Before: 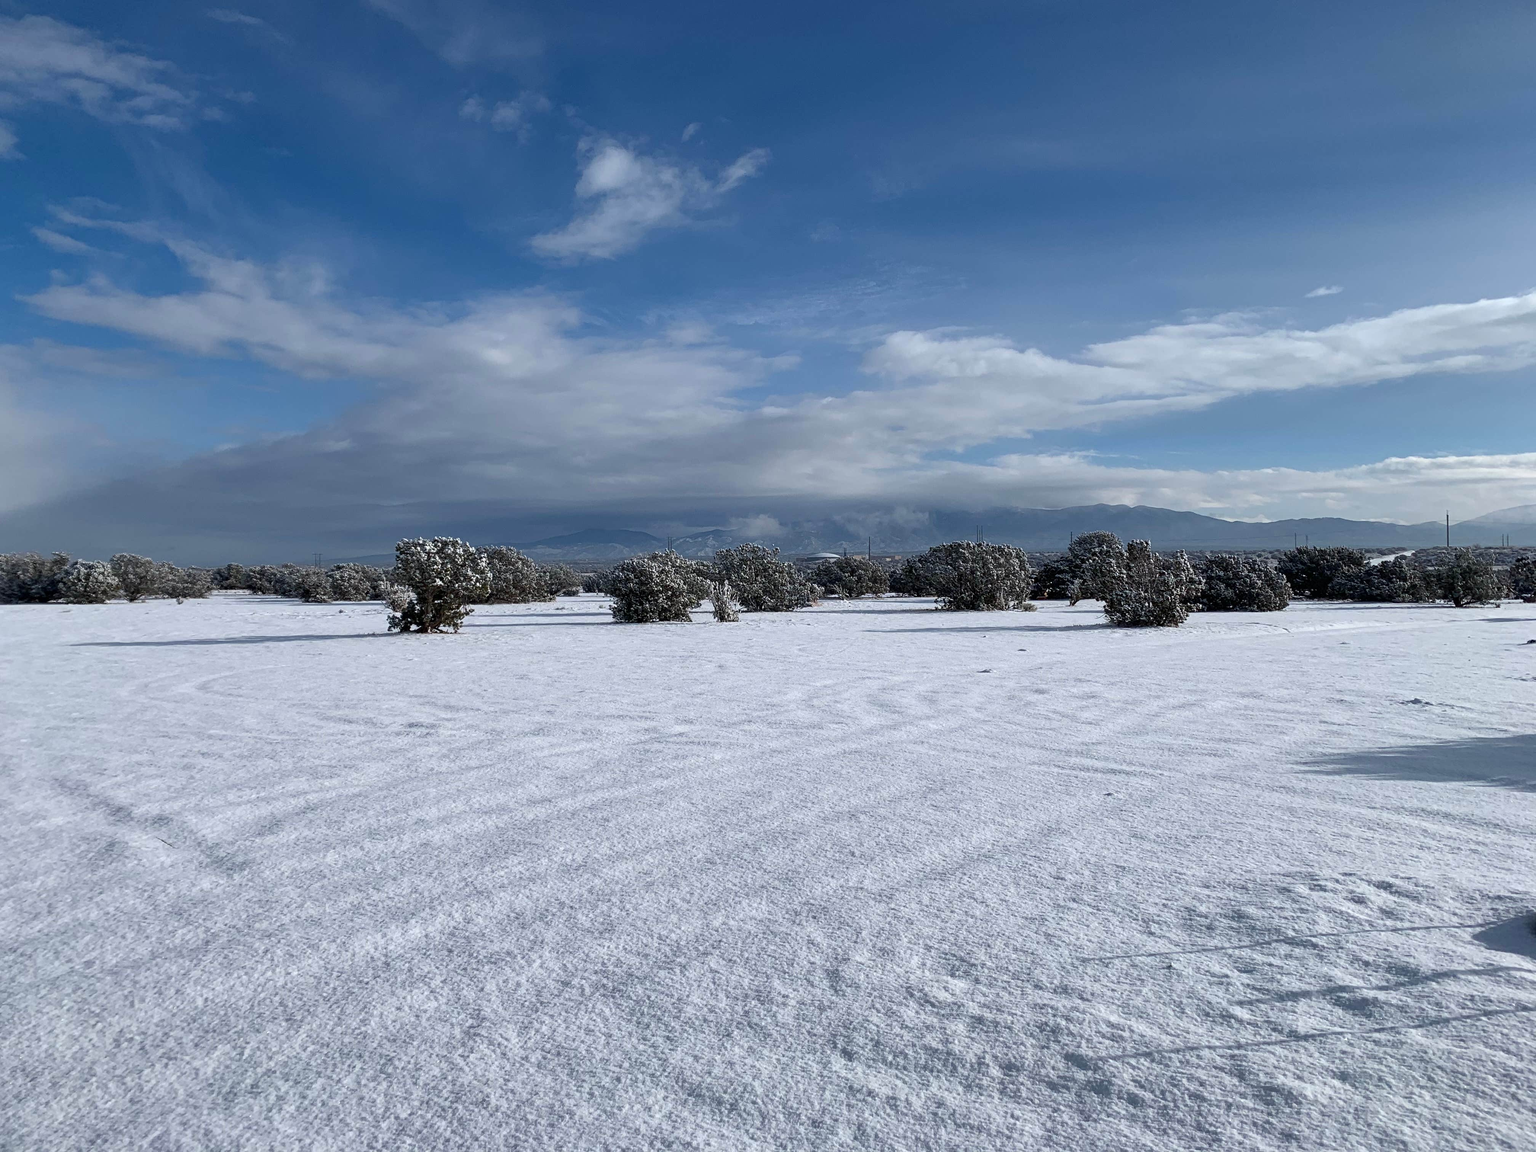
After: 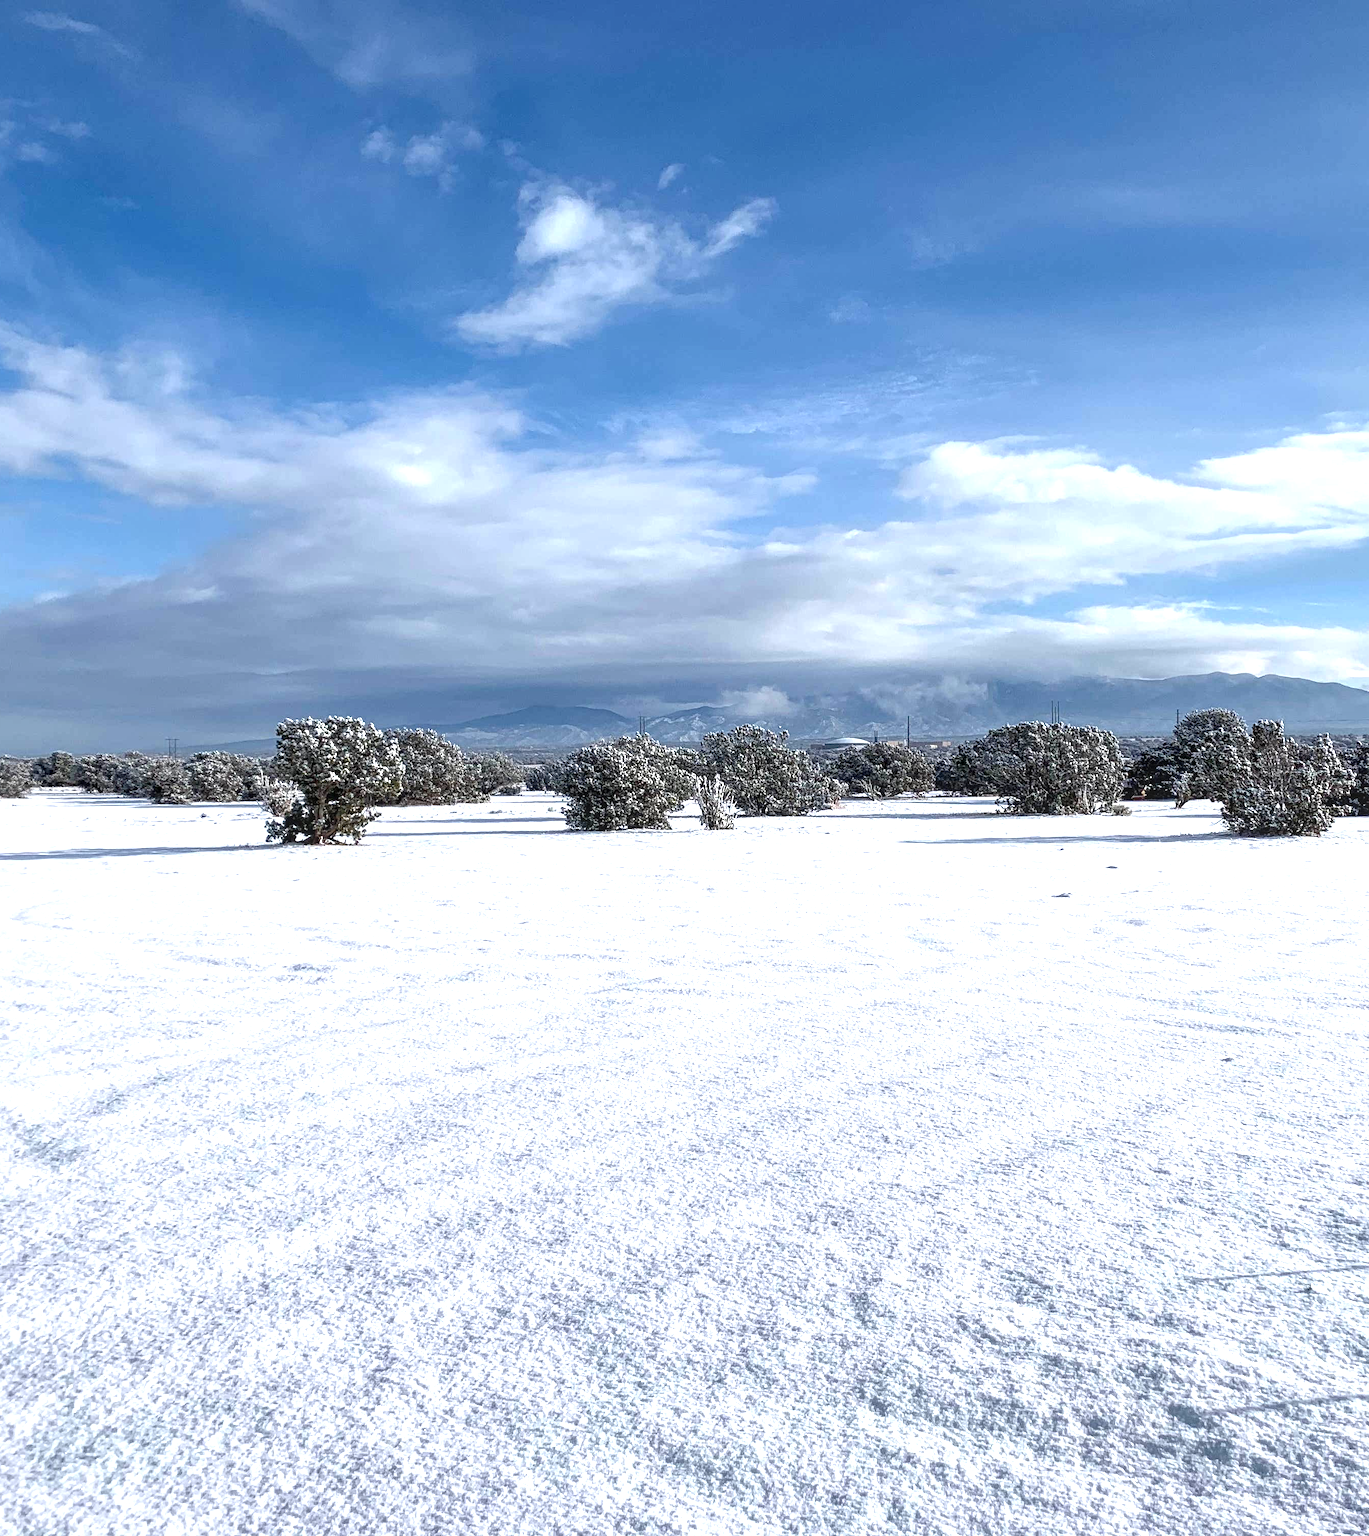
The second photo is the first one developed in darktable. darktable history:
local contrast: on, module defaults
crop and rotate: left 12.278%, right 20.843%
exposure: black level correction 0.001, exposure 1.054 EV, compensate highlight preservation false
